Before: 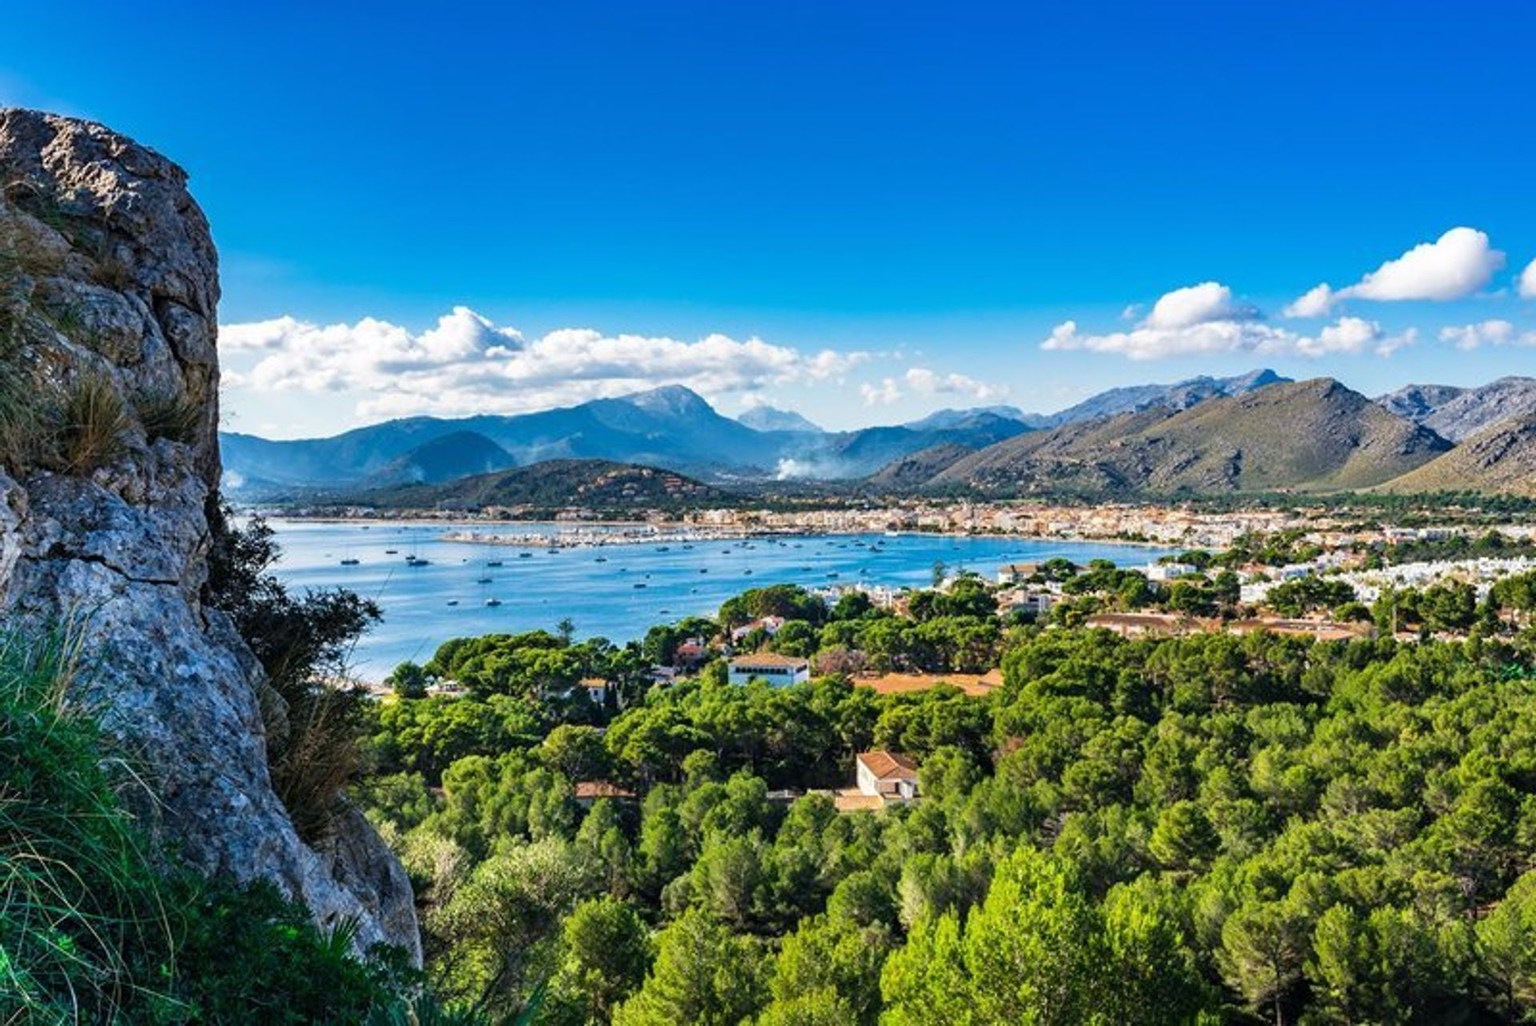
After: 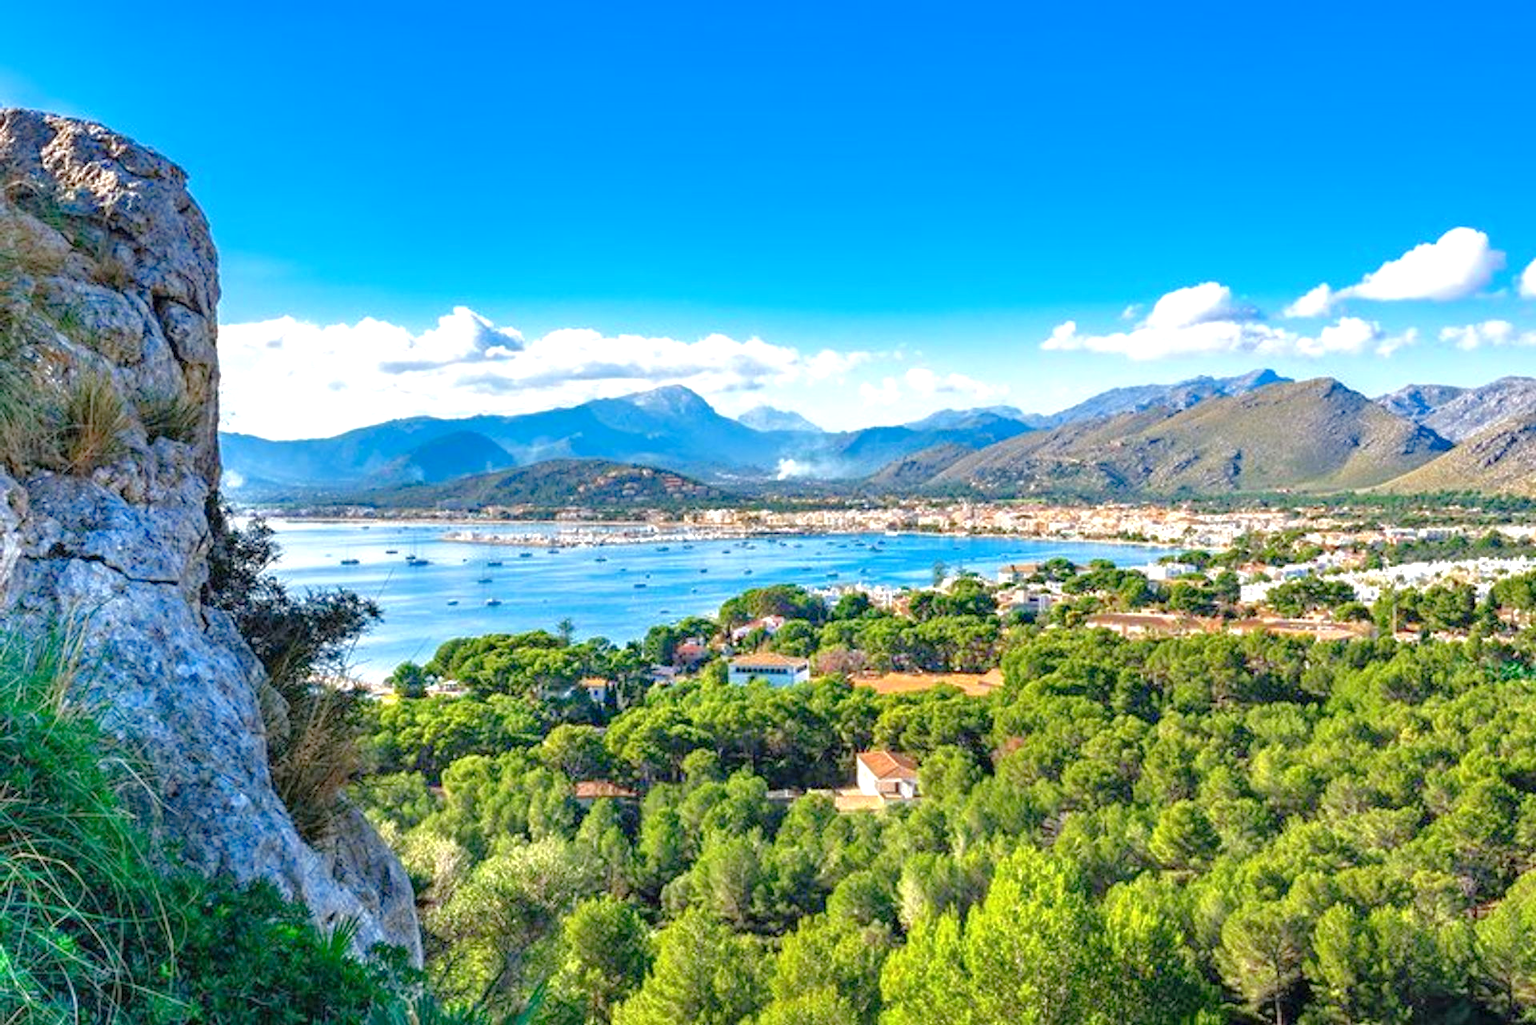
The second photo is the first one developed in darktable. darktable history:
exposure: exposure 0.6 EV, compensate highlight preservation false
tone curve: curves: ch0 [(0, 0) (0.004, 0.008) (0.077, 0.156) (0.169, 0.29) (0.774, 0.774) (1, 1)], color space Lab, linked channels, preserve colors none
